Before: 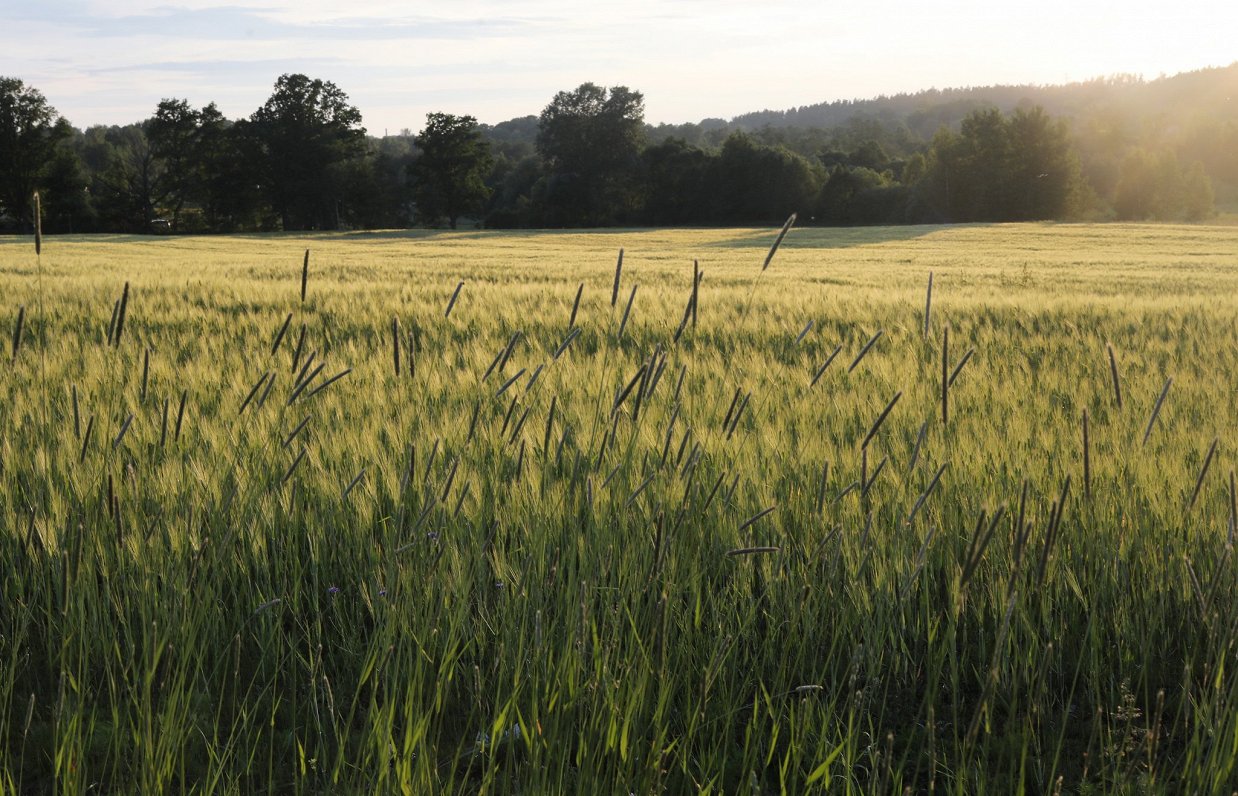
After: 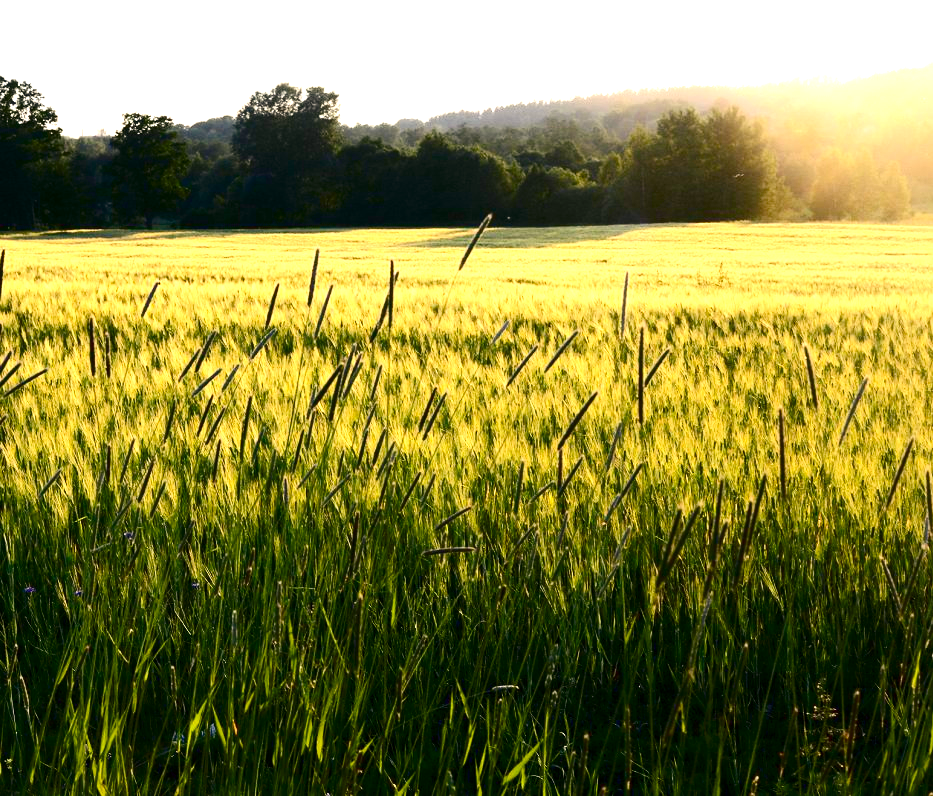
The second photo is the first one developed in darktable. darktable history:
contrast brightness saturation: contrast 0.24, brightness -0.24, saturation 0.14
exposure: black level correction 0, exposure 1.2 EV, compensate highlight preservation false
color balance rgb: shadows lift › chroma 3%, shadows lift › hue 240.84°, highlights gain › chroma 3%, highlights gain › hue 73.2°, global offset › luminance -0.5%, perceptual saturation grading › global saturation 20%, perceptual saturation grading › highlights -25%, perceptual saturation grading › shadows 50%, global vibrance 25.26%
crop and rotate: left 24.6%
